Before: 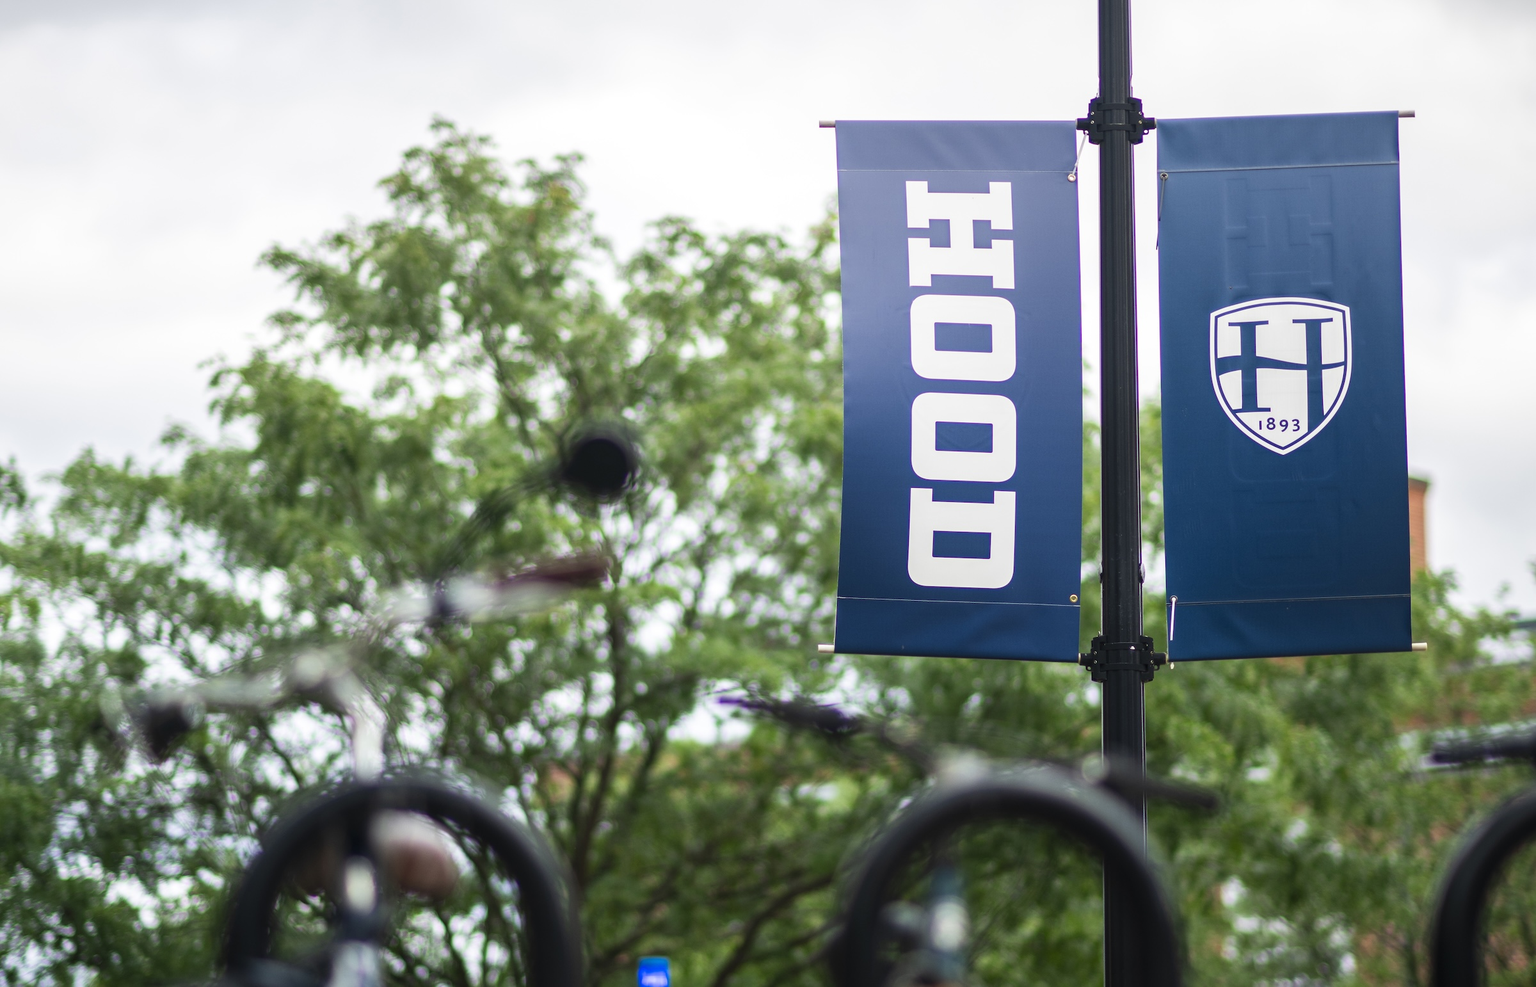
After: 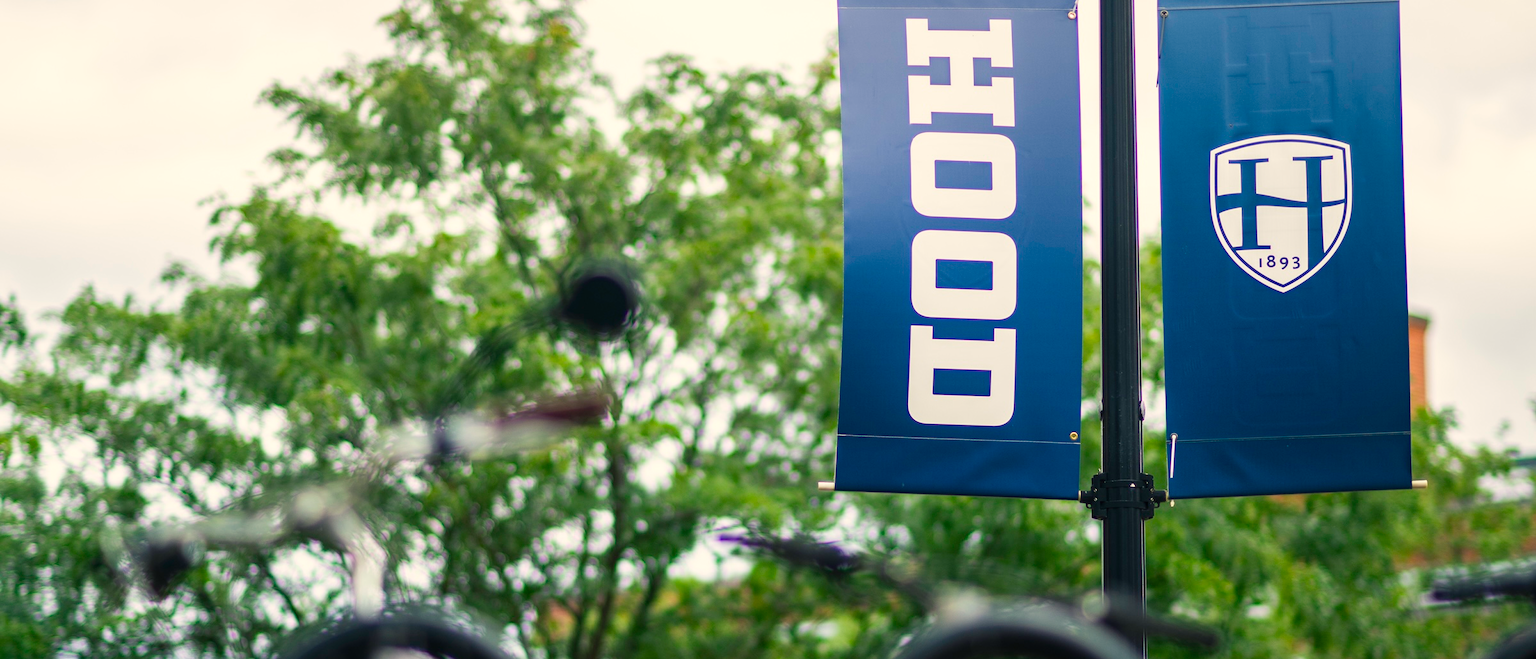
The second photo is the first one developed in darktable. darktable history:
color balance rgb: shadows lift › chroma 2.614%, shadows lift › hue 192.39°, power › hue 212.87°, highlights gain › chroma 3.071%, highlights gain › hue 76.31°, perceptual saturation grading › global saturation 25.298%
crop: top 16.497%, bottom 16.689%
